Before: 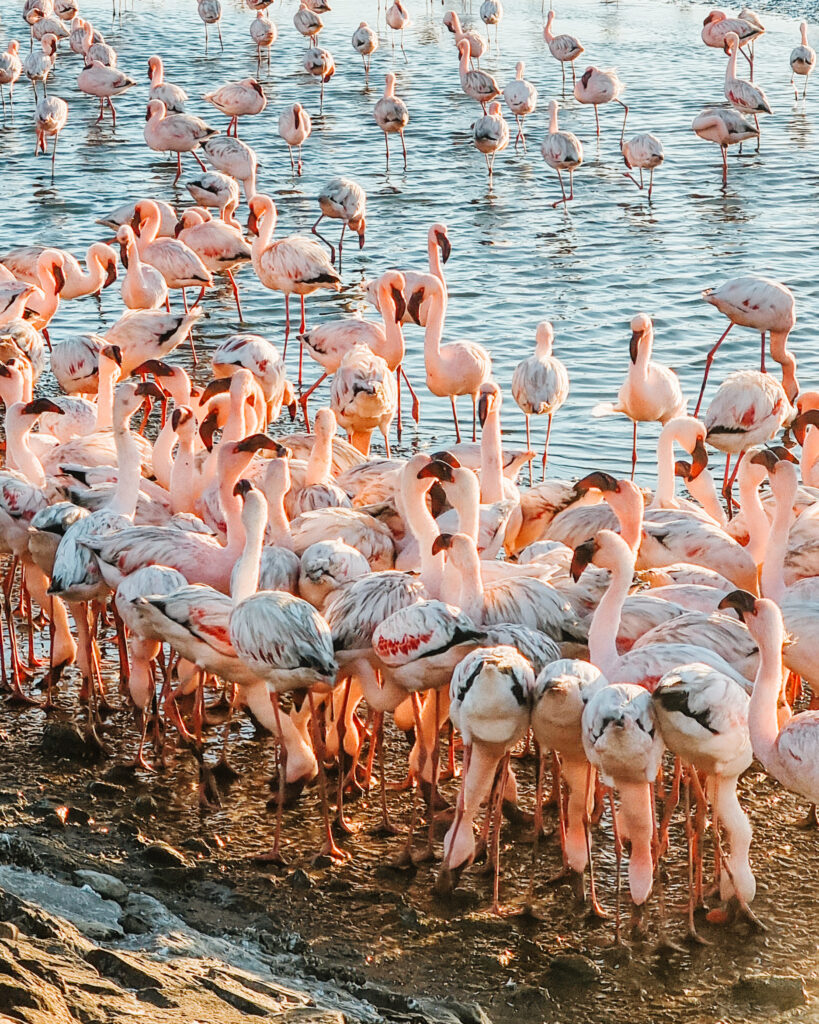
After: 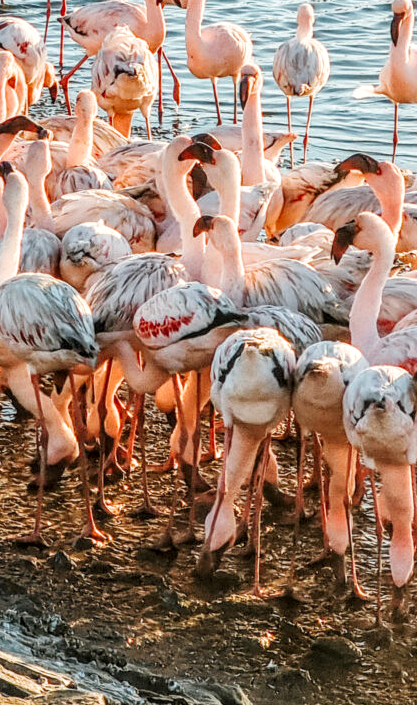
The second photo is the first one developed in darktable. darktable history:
local contrast: detail 130%
crop and rotate: left 29.237%, top 31.152%, right 19.807%
